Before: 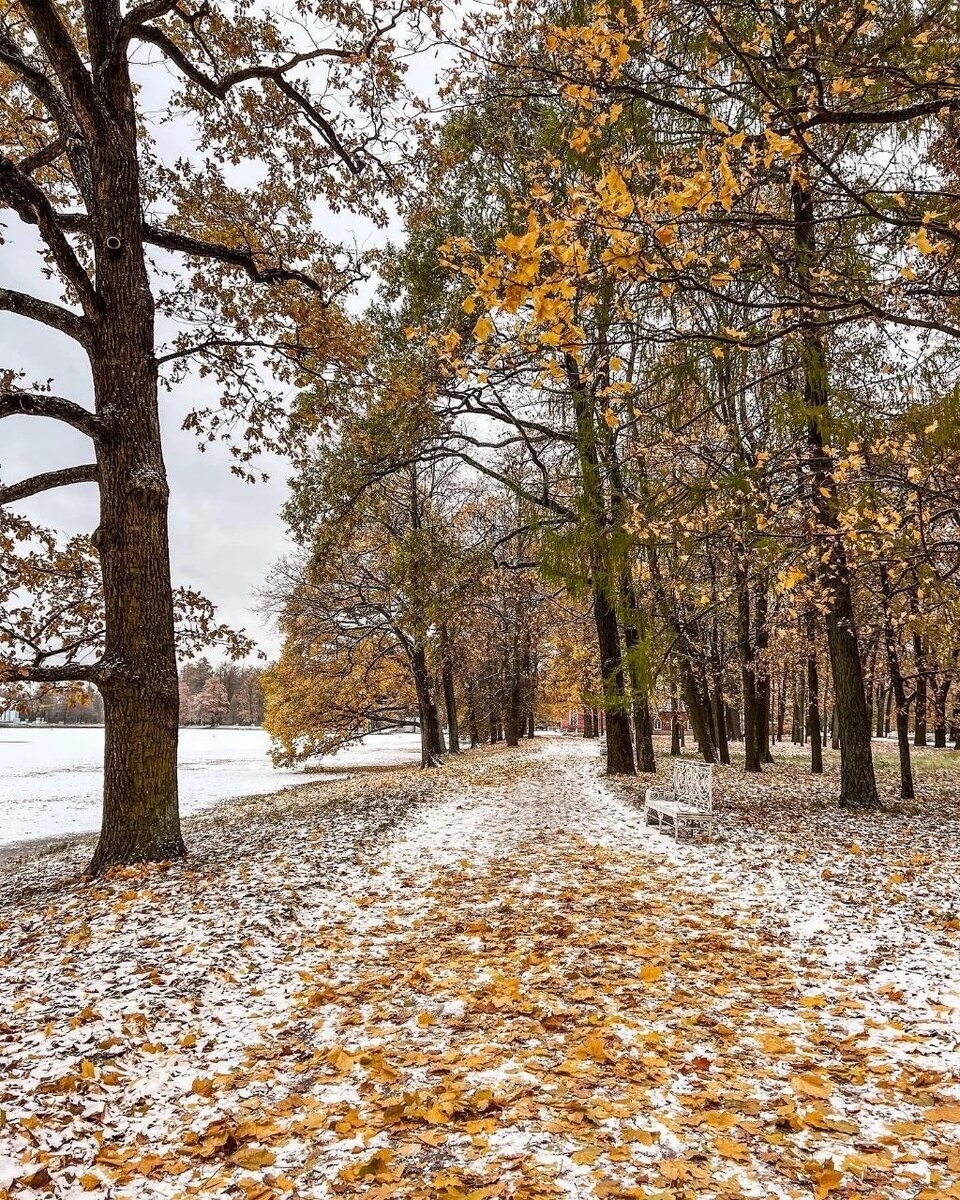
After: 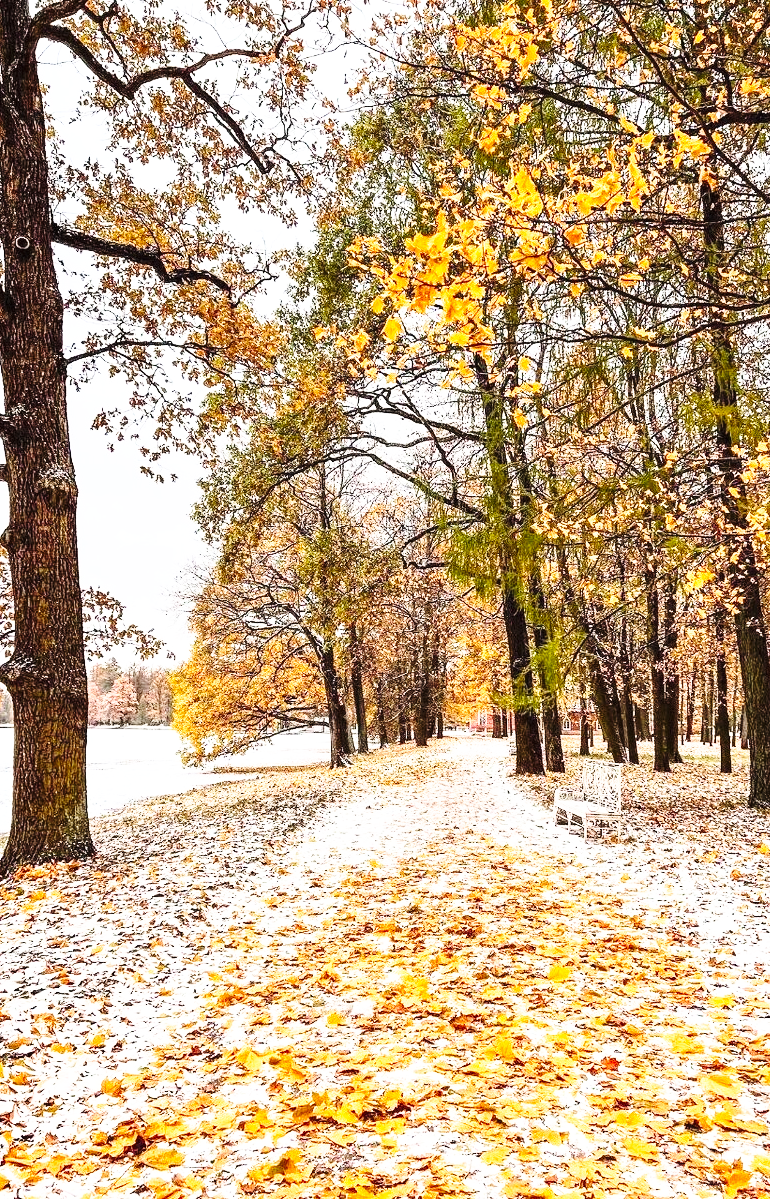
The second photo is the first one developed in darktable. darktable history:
base curve: curves: ch0 [(0, 0) (0.026, 0.03) (0.109, 0.232) (0.351, 0.748) (0.669, 0.968) (1, 1)], preserve colors none
contrast brightness saturation: contrast 0.201, brightness 0.159, saturation 0.229
crop and rotate: left 9.519%, right 10.219%
